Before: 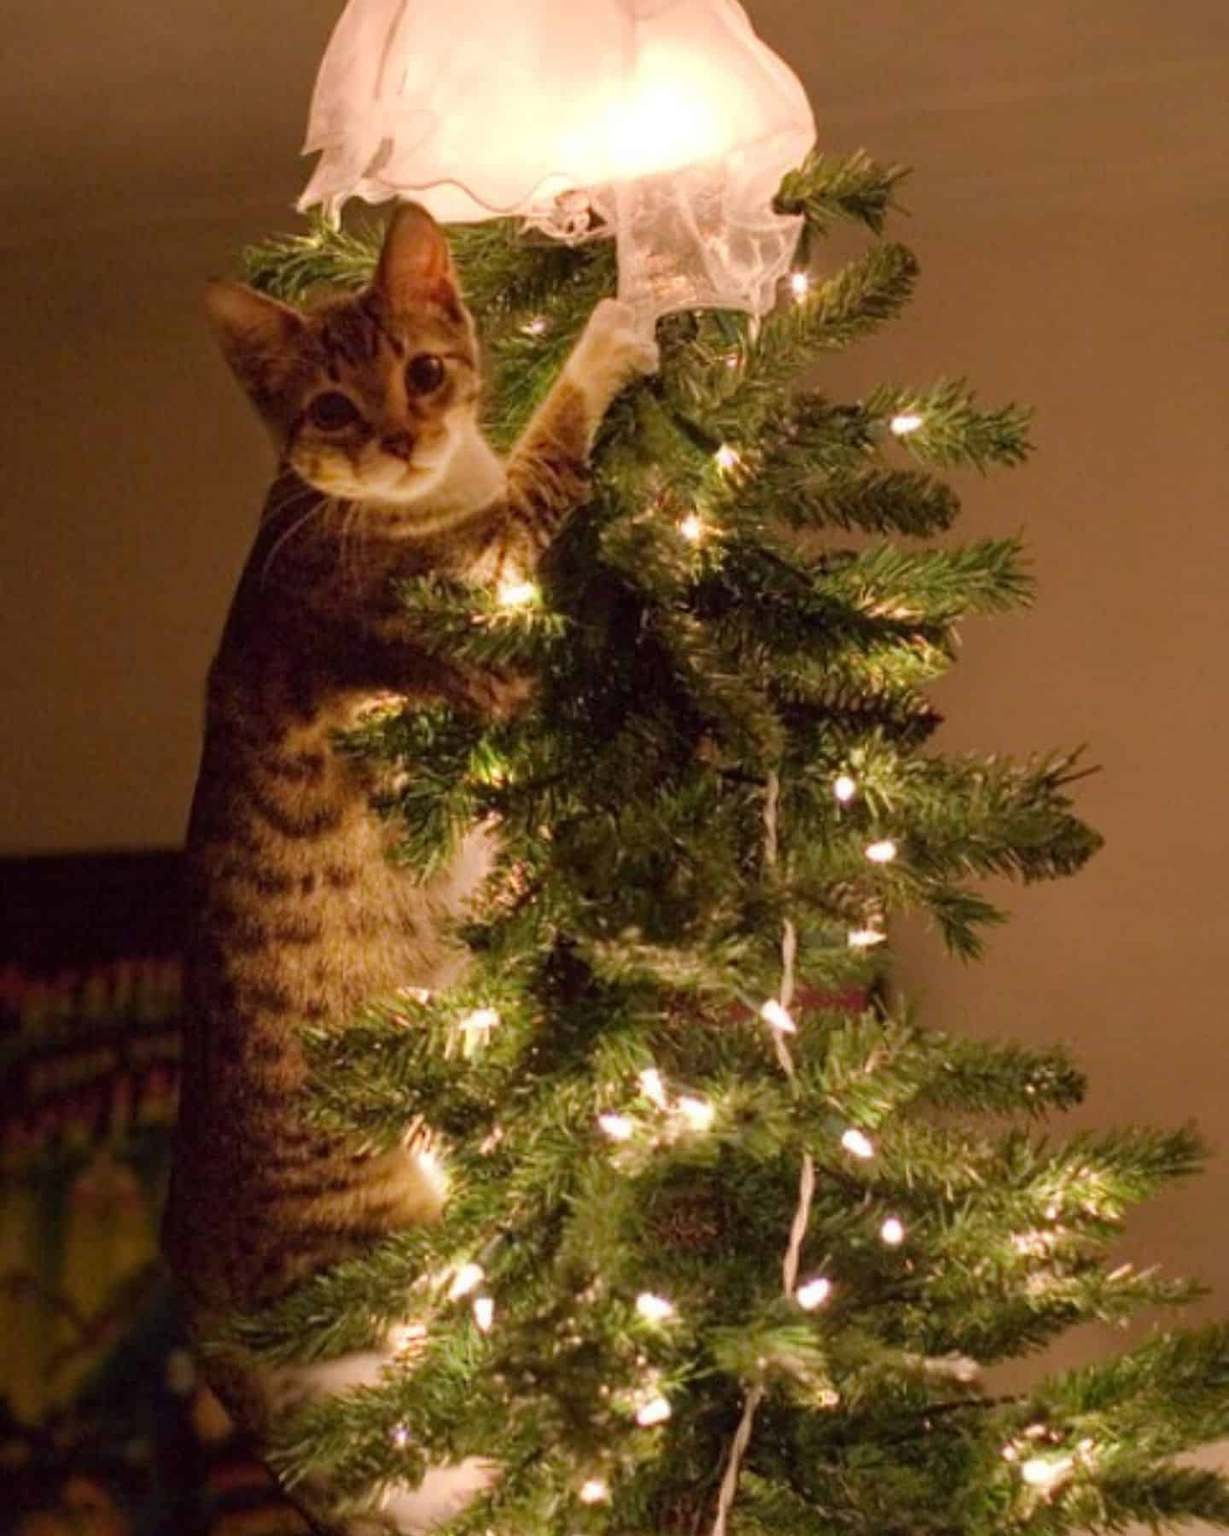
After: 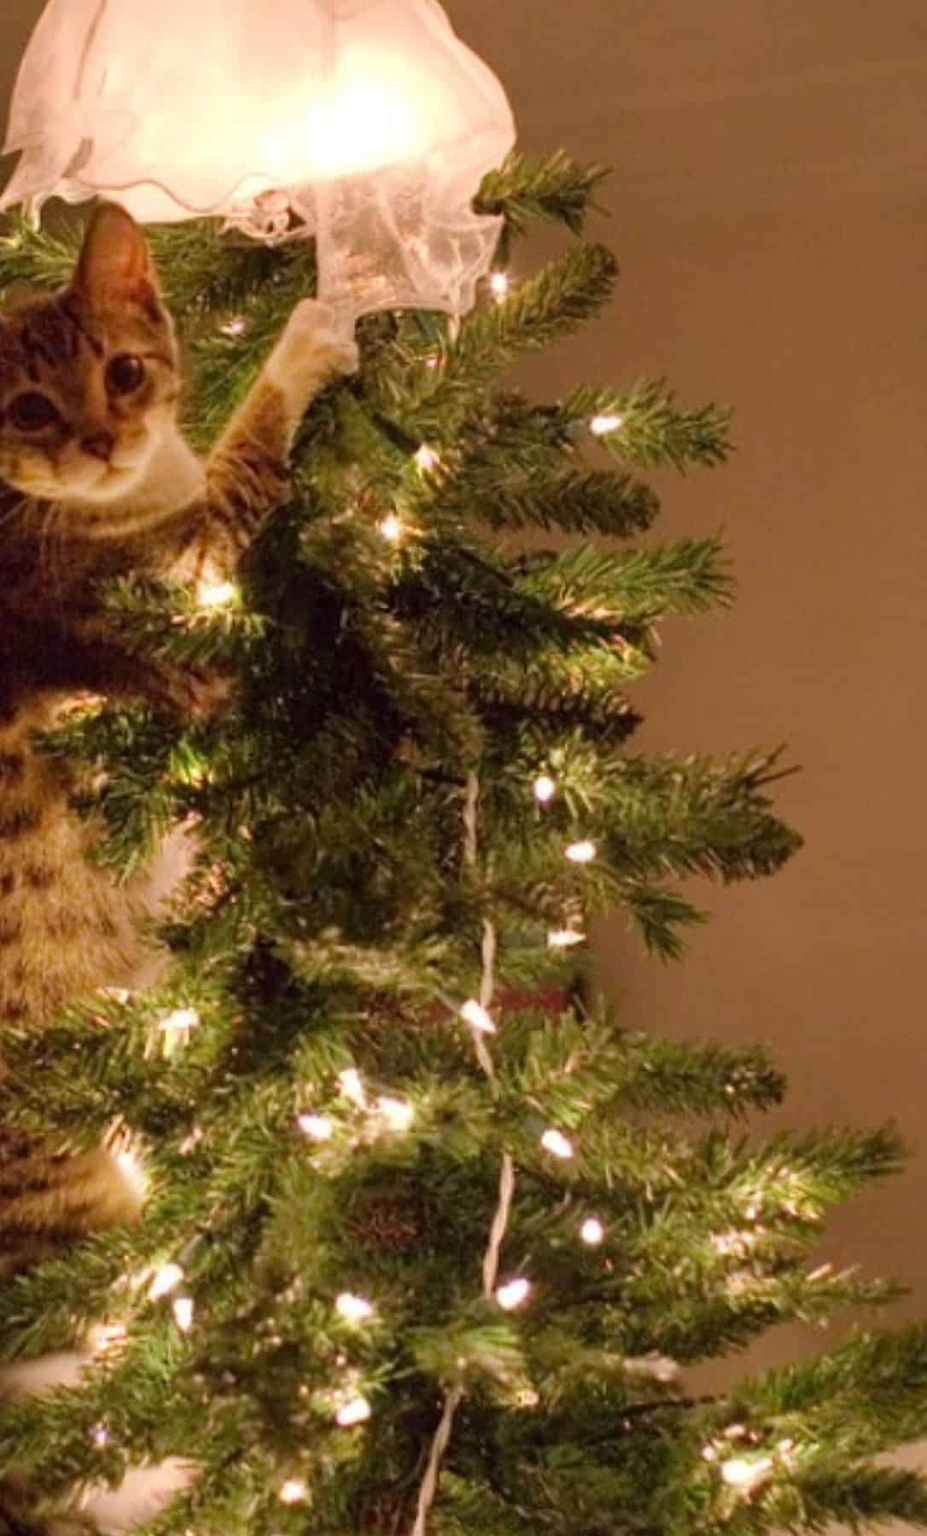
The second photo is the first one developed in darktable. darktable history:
crop and rotate: left 24.509%
